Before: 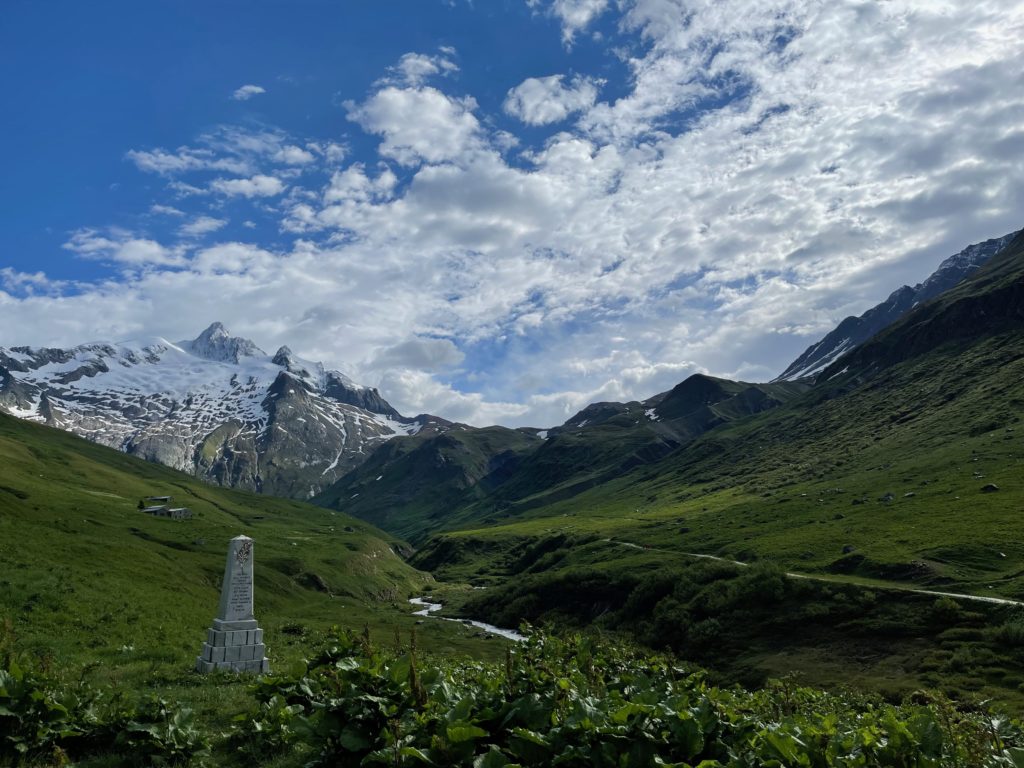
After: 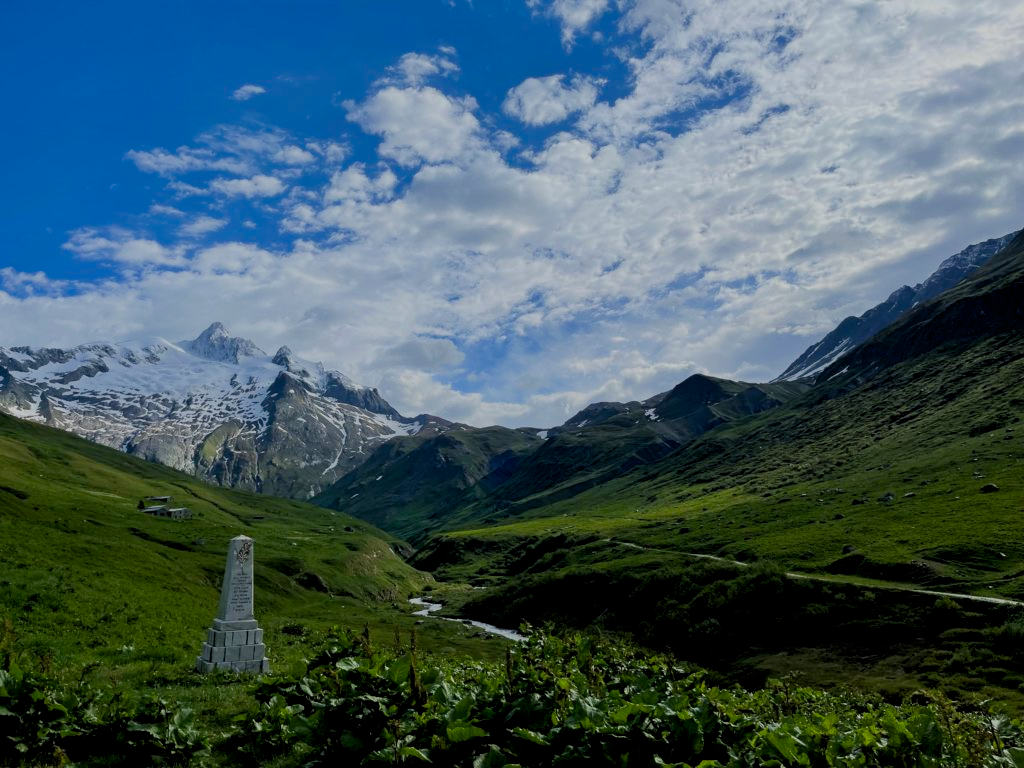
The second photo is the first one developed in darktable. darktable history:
filmic rgb: black relative exposure -8.79 EV, white relative exposure 4.98 EV, threshold 3 EV, target black luminance 0%, hardness 3.77, latitude 66.33%, contrast 0.822, shadows ↔ highlights balance 20%, color science v5 (2021), contrast in shadows safe, contrast in highlights safe, enable highlight reconstruction true
contrast brightness saturation: contrast 0.08, saturation 0.2
